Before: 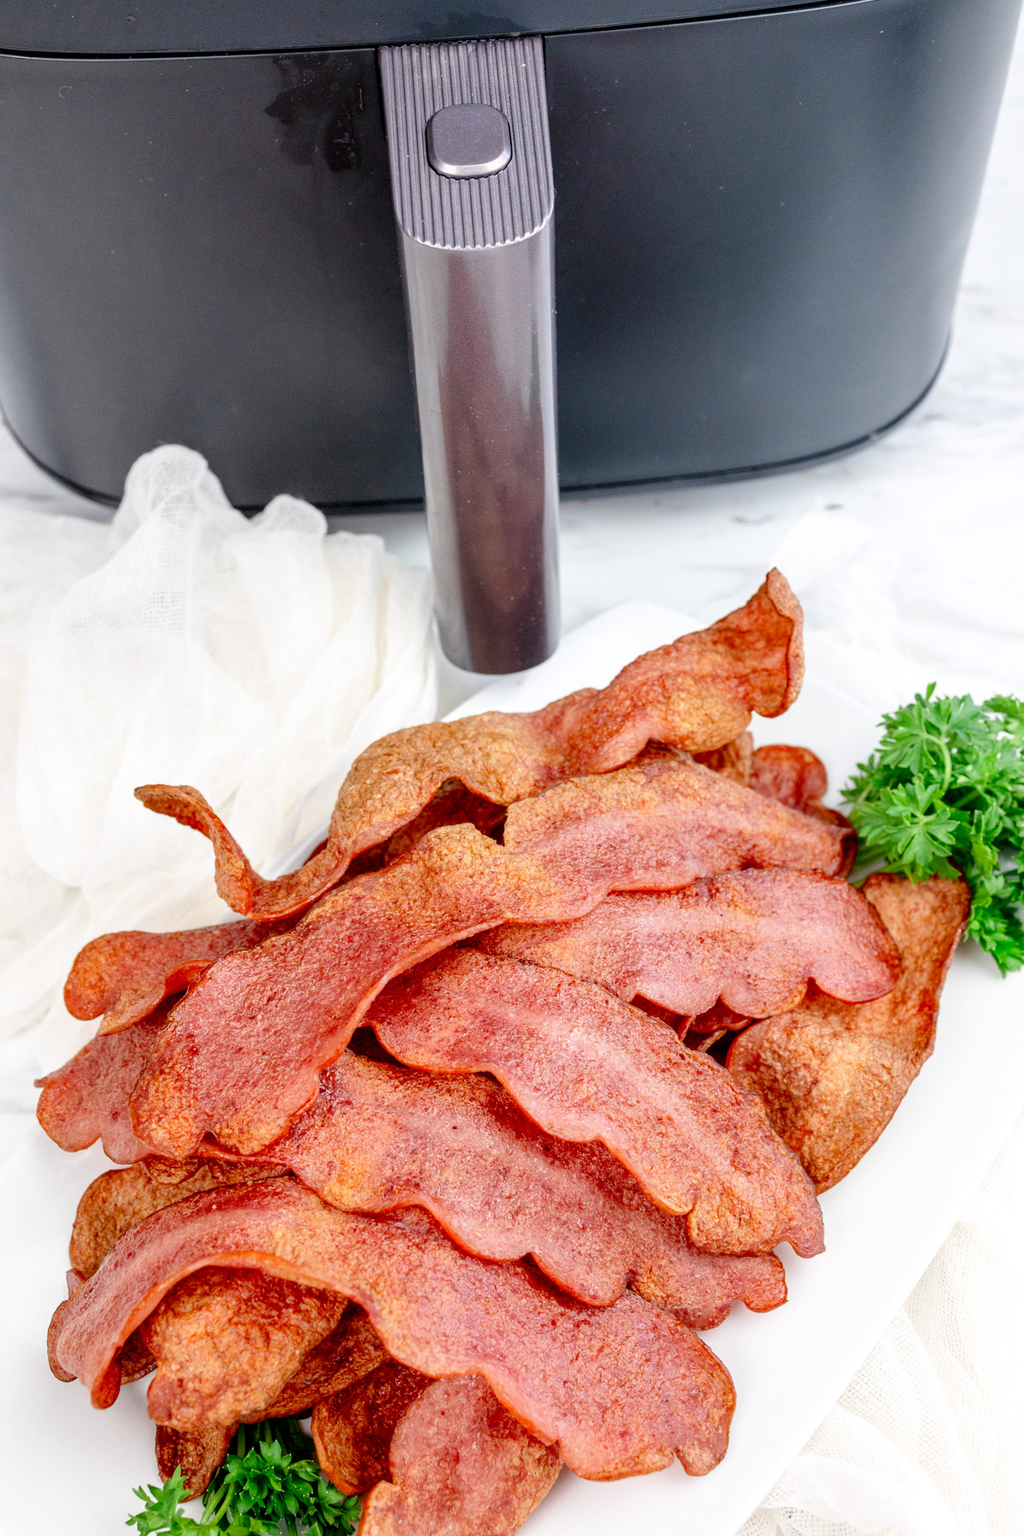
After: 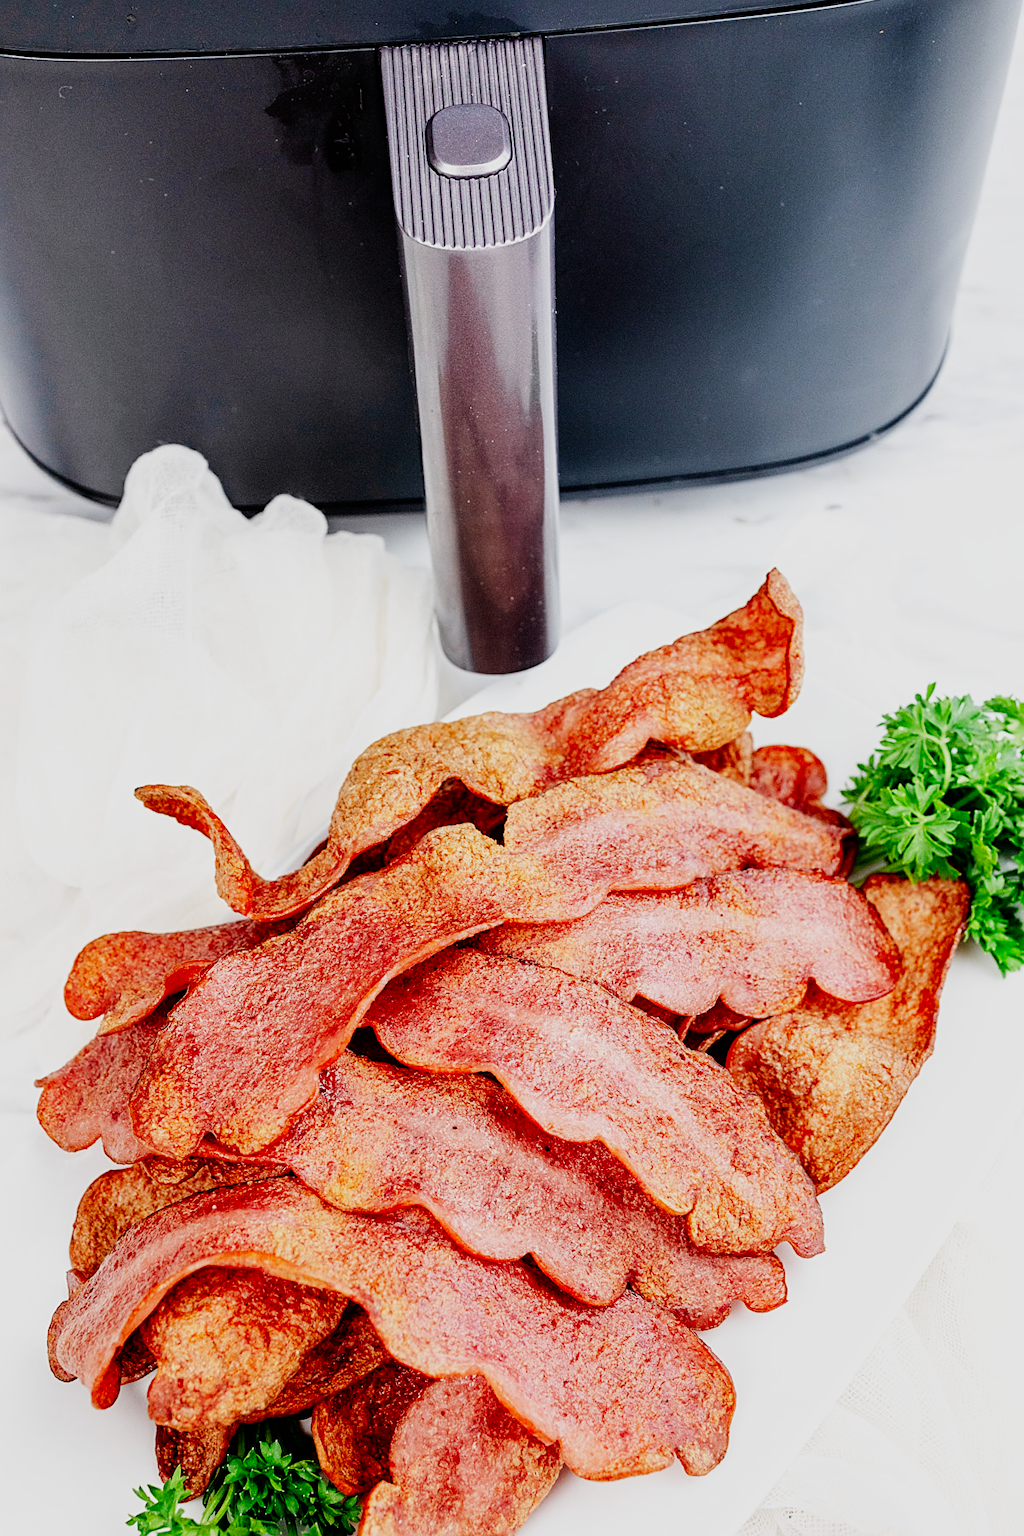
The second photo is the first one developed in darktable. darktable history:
sharpen: on, module defaults
sigmoid: contrast 1.8, skew -0.2, preserve hue 0%, red attenuation 0.1, red rotation 0.035, green attenuation 0.1, green rotation -0.017, blue attenuation 0.15, blue rotation -0.052, base primaries Rec2020
